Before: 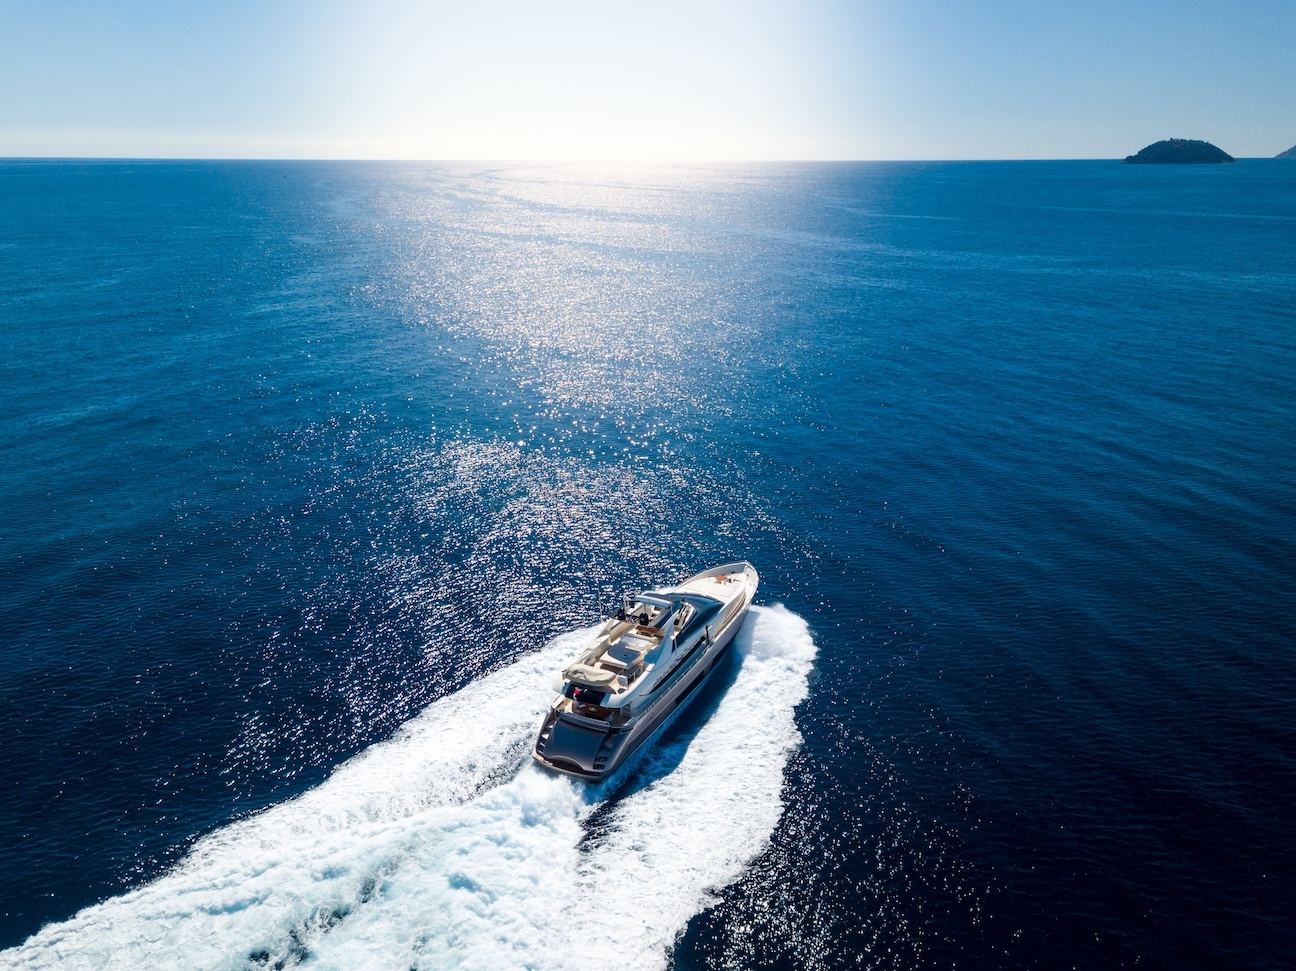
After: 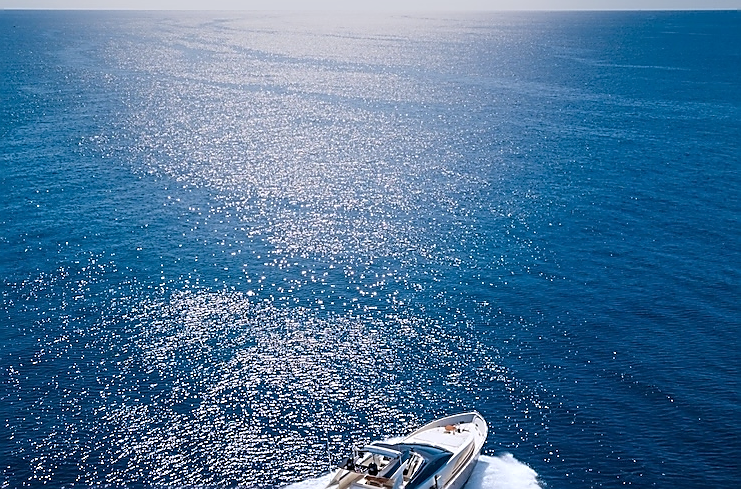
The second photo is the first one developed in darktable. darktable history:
exposure: compensate exposure bias true, compensate highlight preservation false
crop: left 20.932%, top 15.471%, right 21.848%, bottom 34.081%
white balance: red 0.984, blue 1.059
sharpen: radius 1.4, amount 1.25, threshold 0.7
graduated density: on, module defaults
